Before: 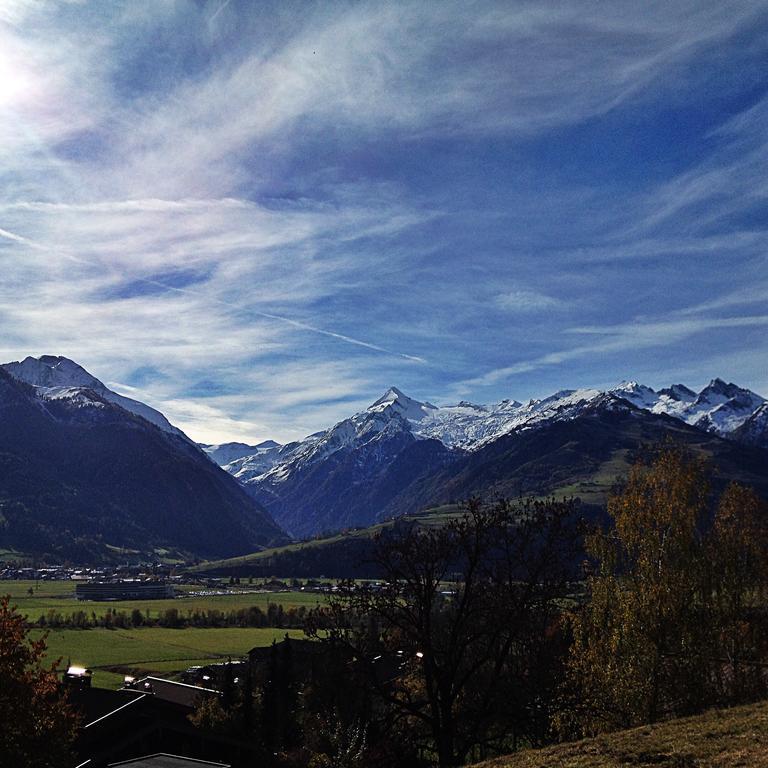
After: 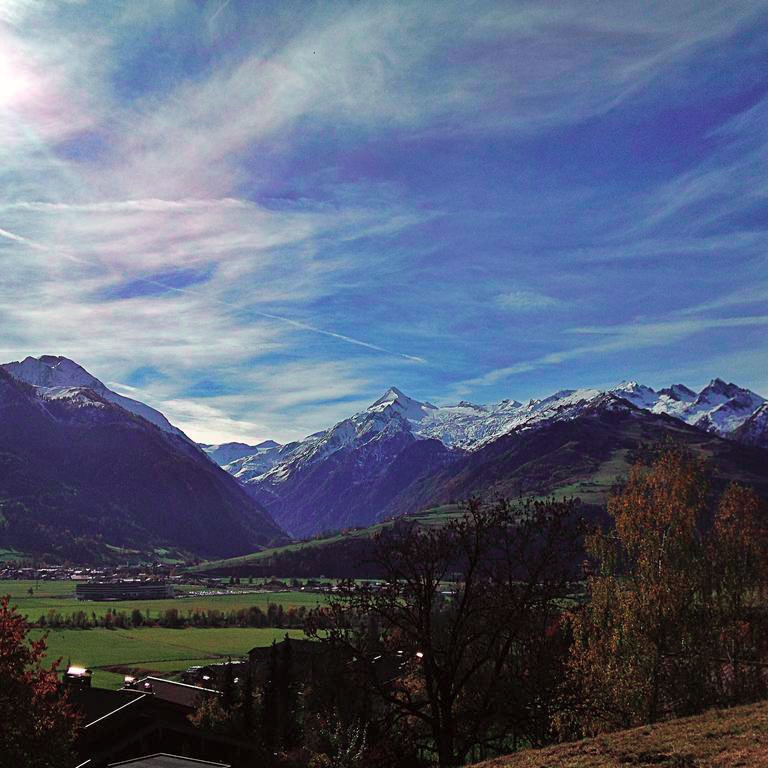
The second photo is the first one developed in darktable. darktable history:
tone curve: curves: ch0 [(0, 0) (0.045, 0.074) (0.883, 0.858) (1, 1)]; ch1 [(0, 0) (0.149, 0.074) (0.379, 0.327) (0.427, 0.401) (0.489, 0.479) (0.505, 0.515) (0.537, 0.573) (0.563, 0.599) (1, 1)]; ch2 [(0, 0) (0.307, 0.298) (0.388, 0.375) (0.443, 0.456) (0.485, 0.492) (1, 1)], color space Lab, independent channels, preserve colors none
